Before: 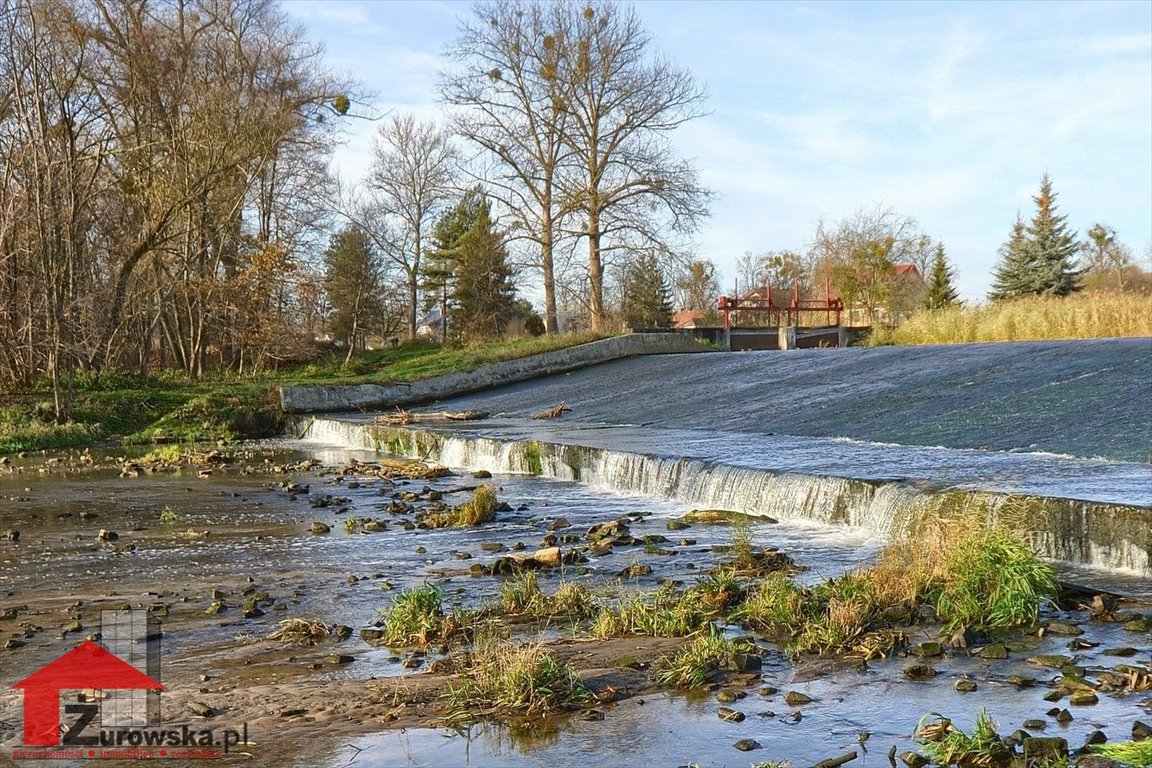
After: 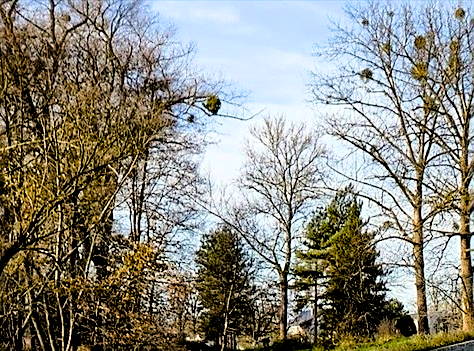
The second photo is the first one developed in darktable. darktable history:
color balance rgb: linear chroma grading › global chroma 12.645%, perceptual saturation grading › global saturation 30.312%, global vibrance 20%
filmic rgb: middle gray luminance 13.82%, black relative exposure -1.9 EV, white relative exposure 3.11 EV, target black luminance 0%, hardness 1.8, latitude 58.96%, contrast 1.728, highlights saturation mix 5.05%, shadows ↔ highlights balance -36.97%, color science v6 (2022)
sharpen: on, module defaults
crop and rotate: left 11.267%, top 0.078%, right 47.536%, bottom 54.089%
